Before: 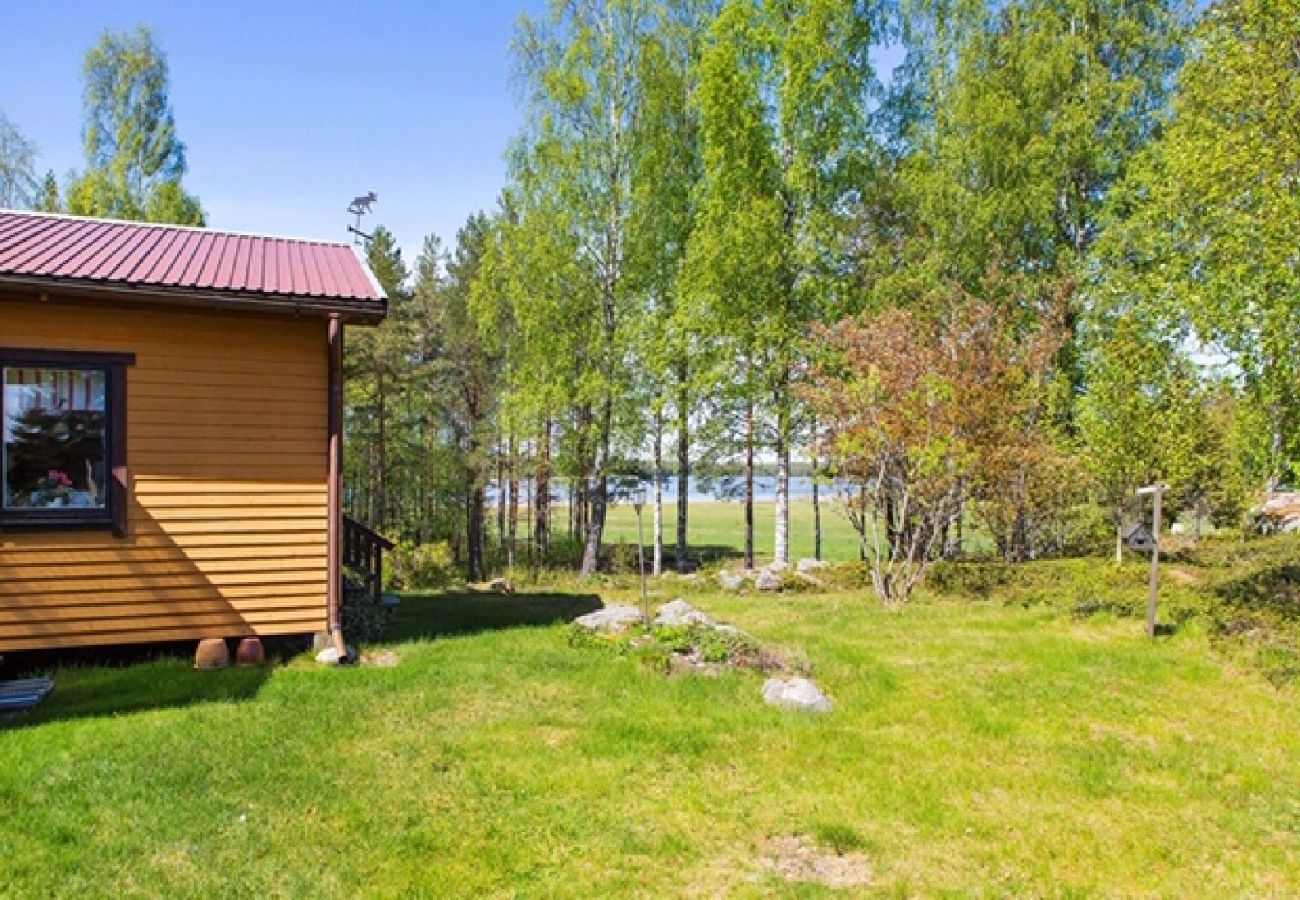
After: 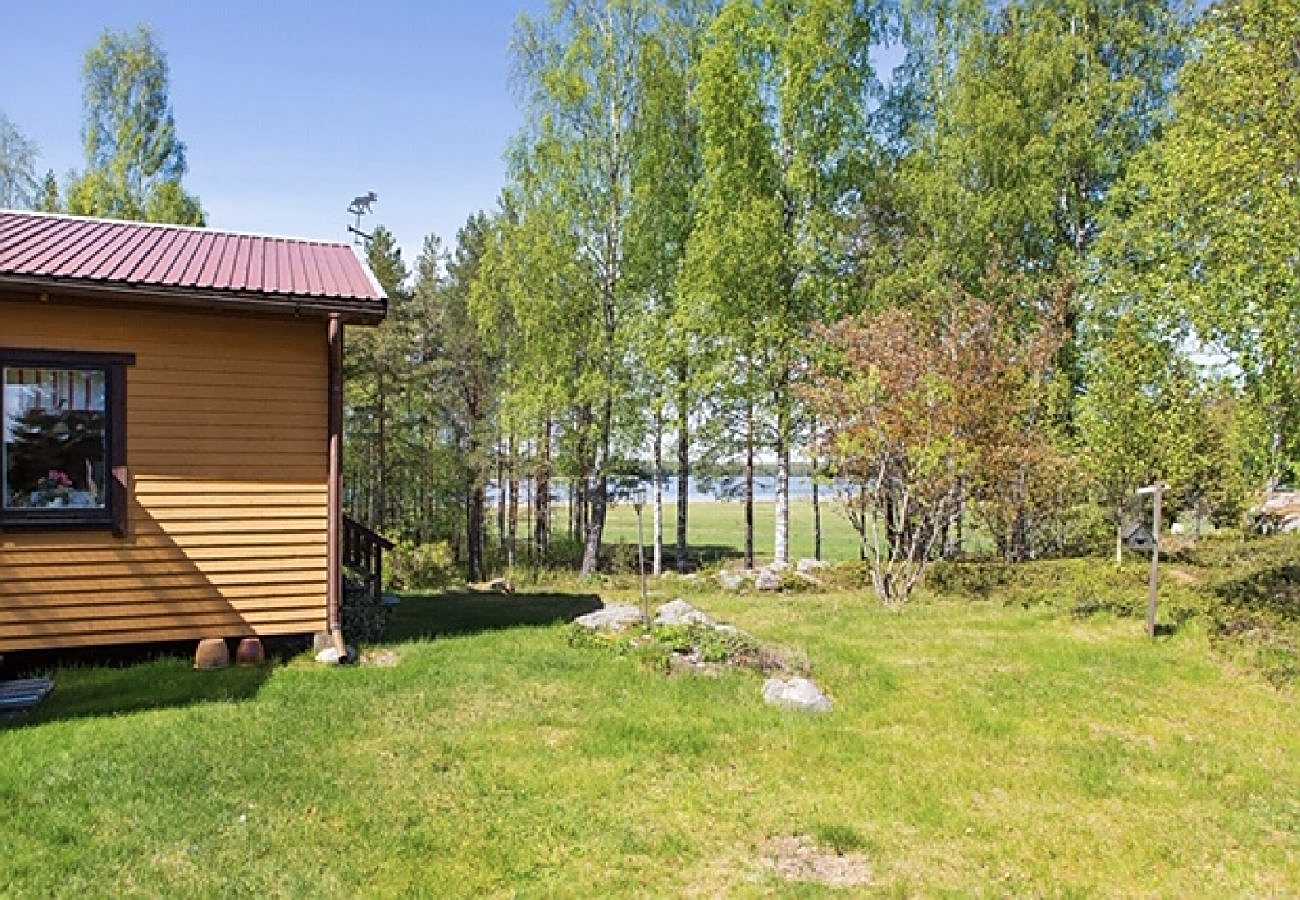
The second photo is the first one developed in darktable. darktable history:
contrast brightness saturation: saturation -0.17
sharpen: on, module defaults
